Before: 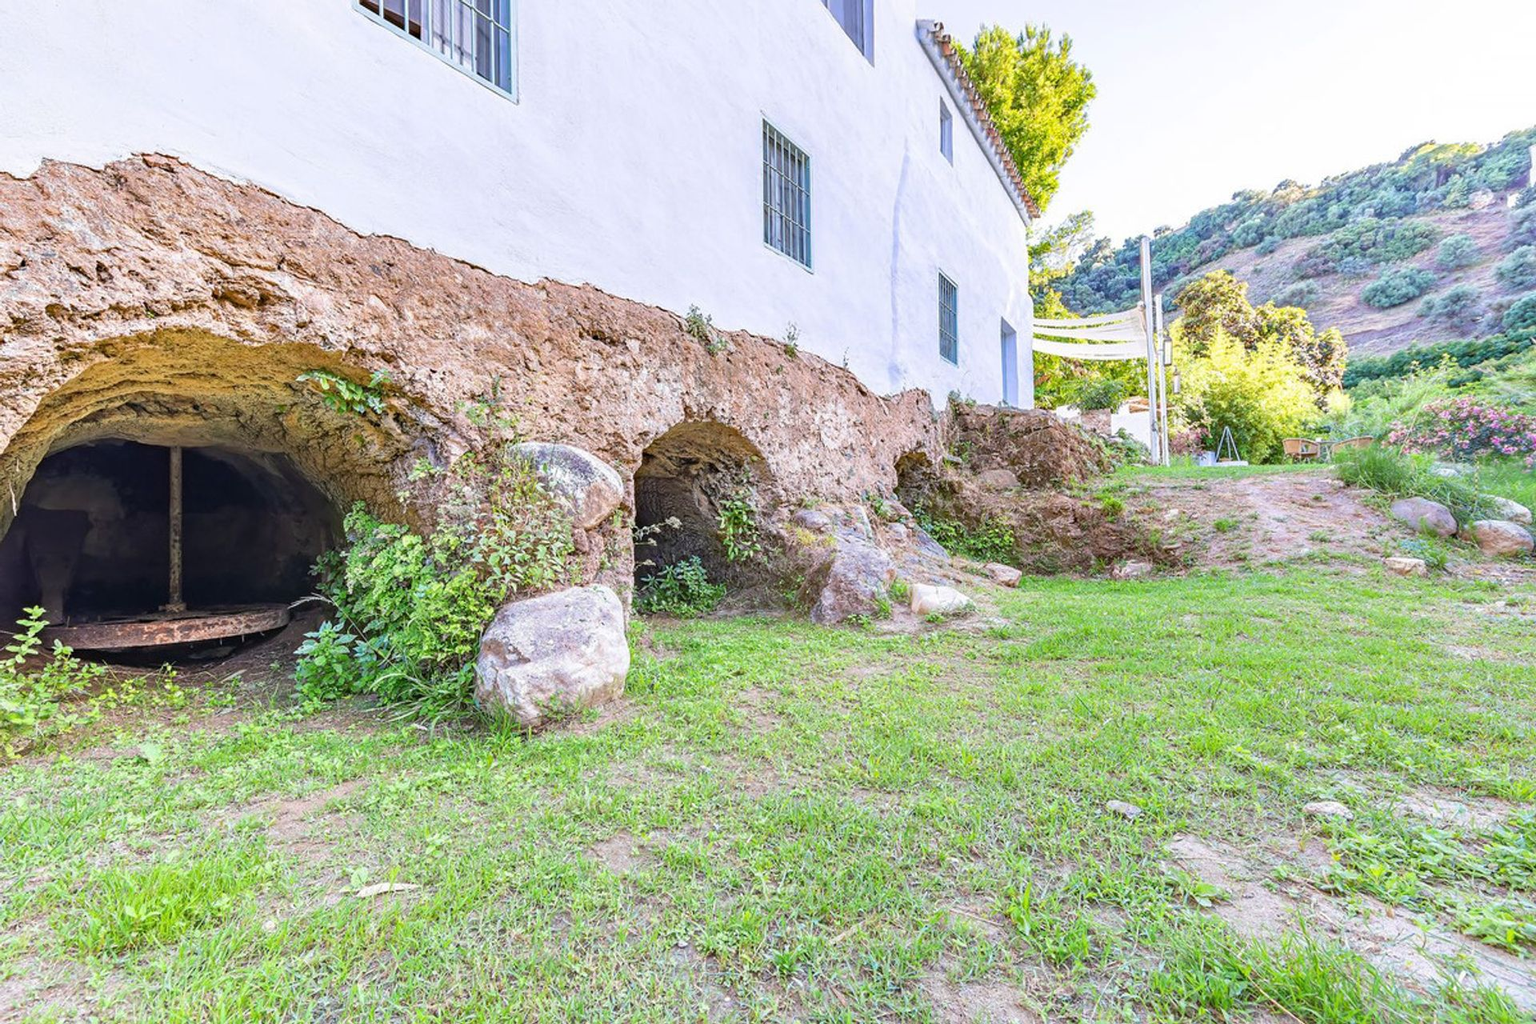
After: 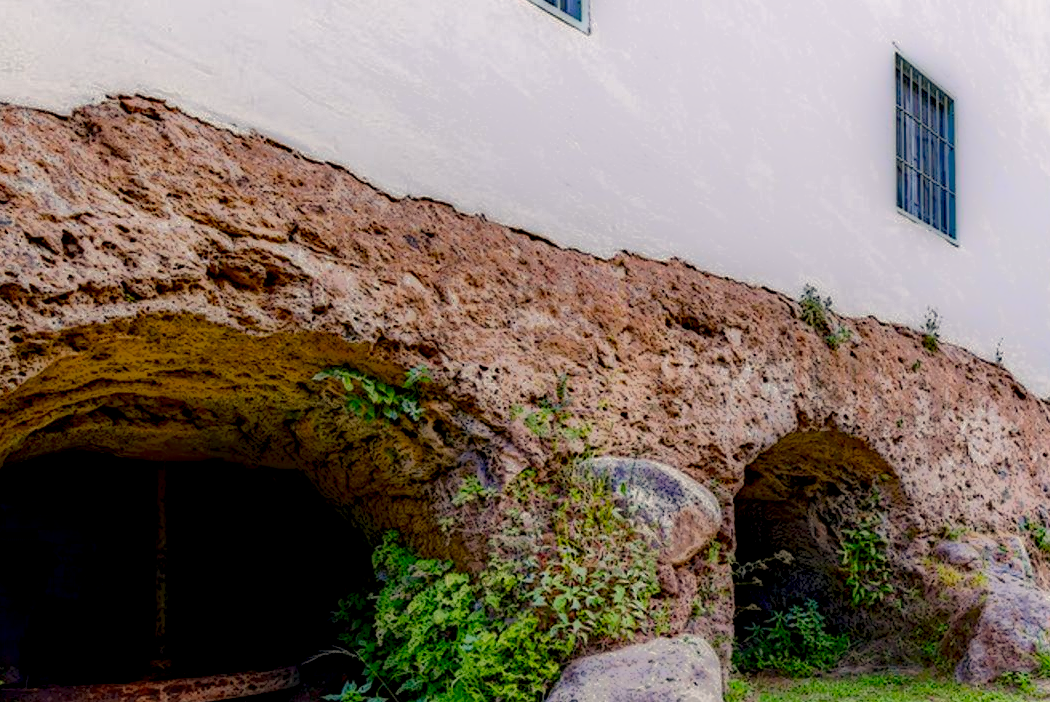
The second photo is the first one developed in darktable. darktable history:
crop and rotate: left 3.047%, top 7.509%, right 42.236%, bottom 37.598%
color balance rgb: shadows lift › chroma 3%, shadows lift › hue 240.84°, highlights gain › chroma 3%, highlights gain › hue 73.2°, global offset › luminance -0.5%, perceptual saturation grading › global saturation 20%, perceptual saturation grading › highlights -25%, perceptual saturation grading › shadows 50%, global vibrance 25.26%
tone equalizer: on, module defaults
local contrast: highlights 0%, shadows 198%, detail 164%, midtone range 0.001
